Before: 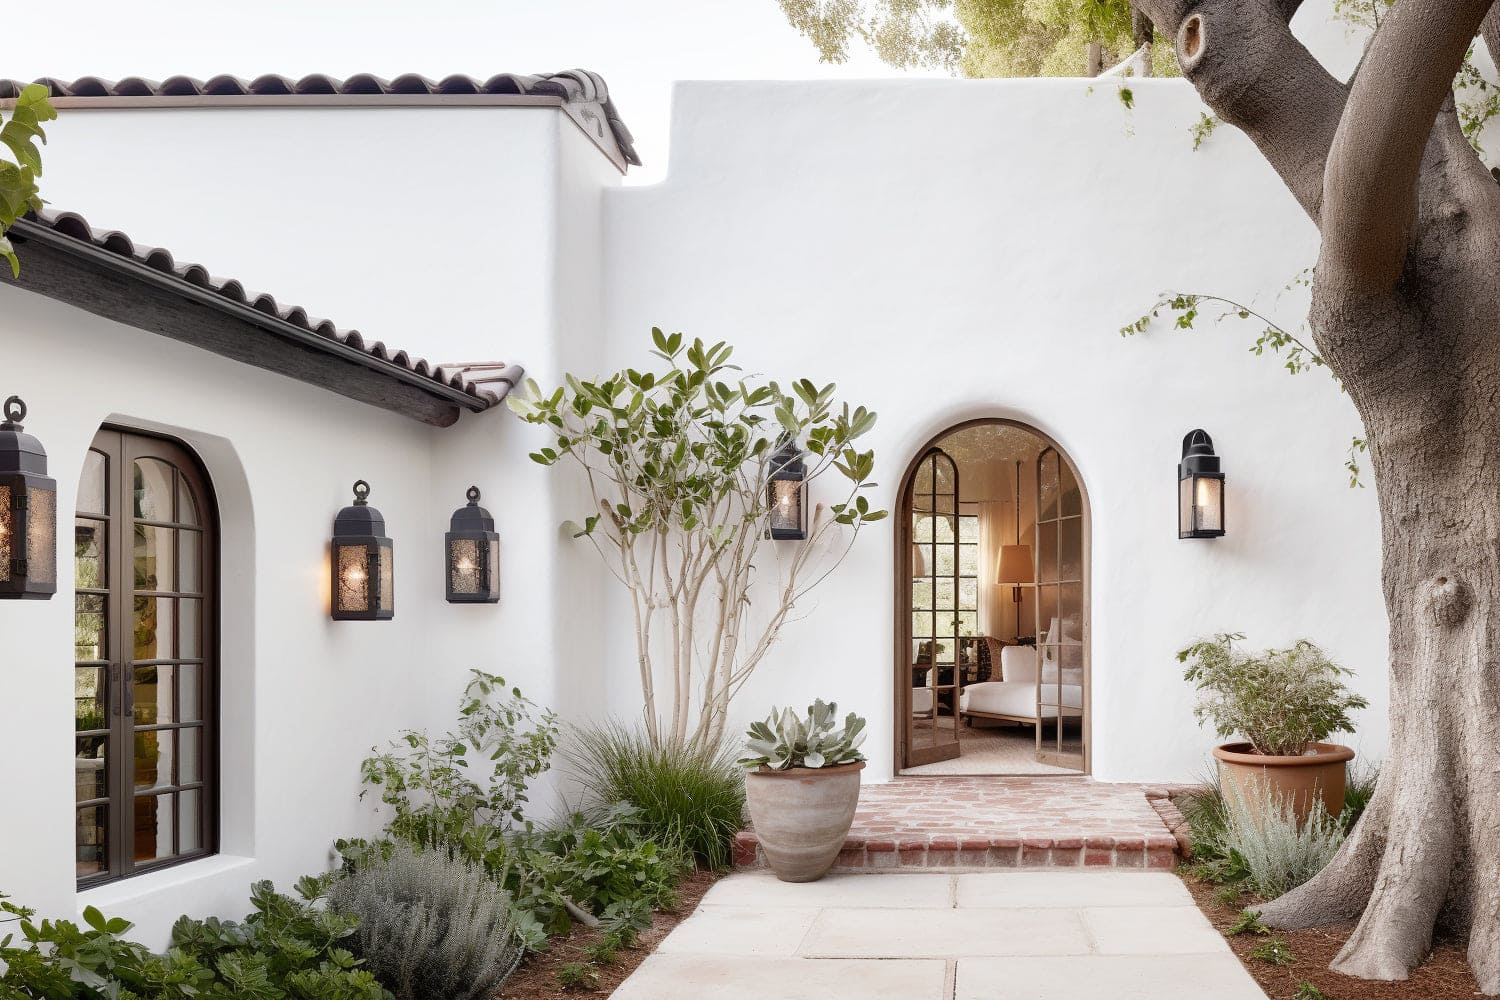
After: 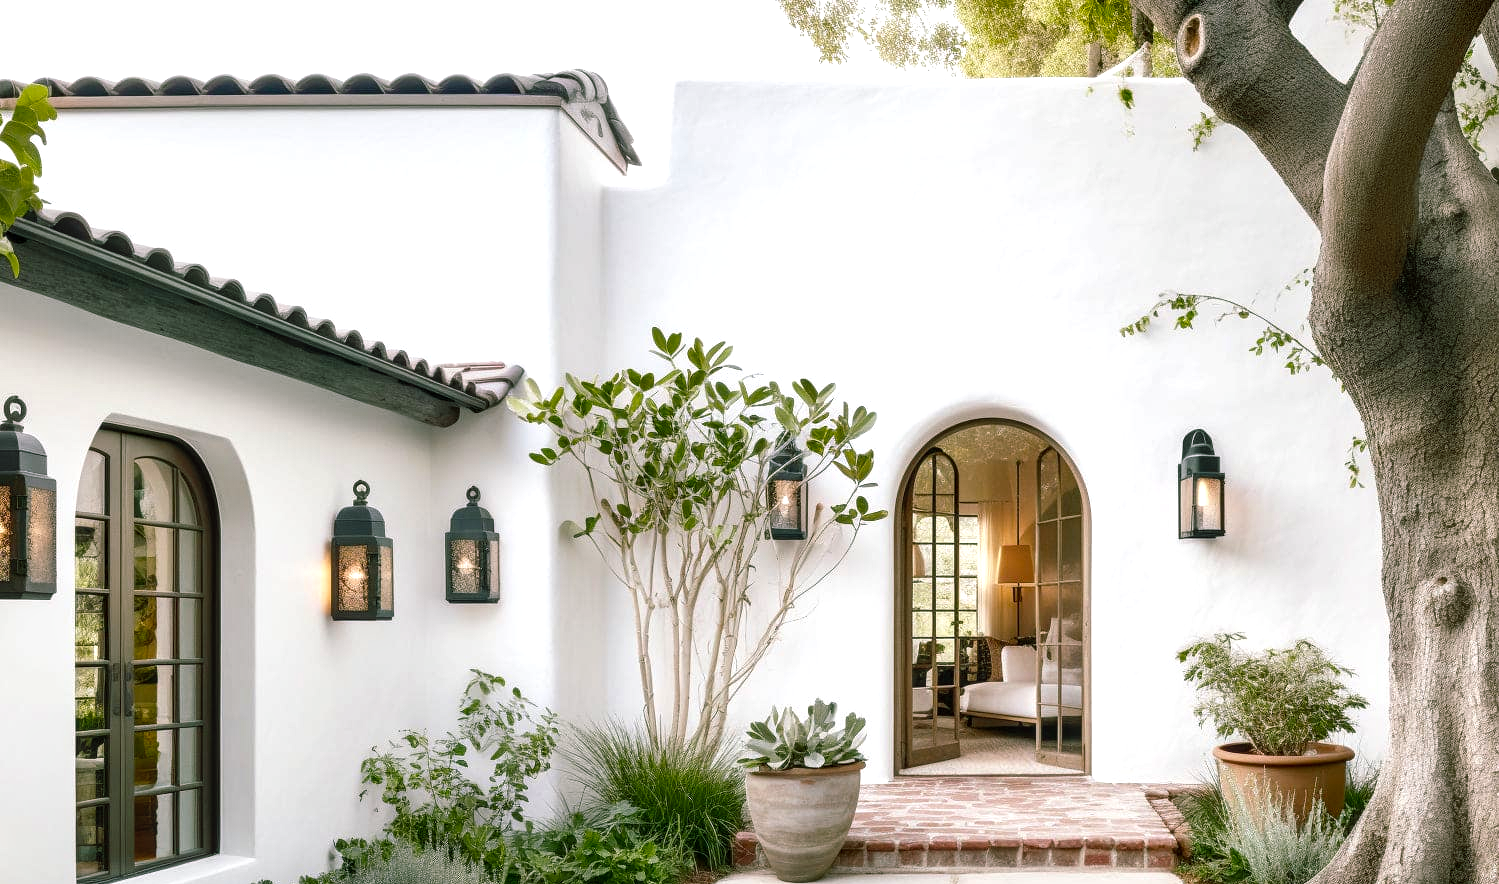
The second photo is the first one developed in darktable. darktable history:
color balance rgb: shadows lift › chroma 11.642%, shadows lift › hue 133.07°, perceptual saturation grading › global saturation 14.575%, perceptual brilliance grading › global brilliance 1.21%, perceptual brilliance grading › highlights 7.603%, perceptual brilliance grading › shadows -3.823%, global vibrance 20%
local contrast: on, module defaults
crop and rotate: top 0%, bottom 11.578%
